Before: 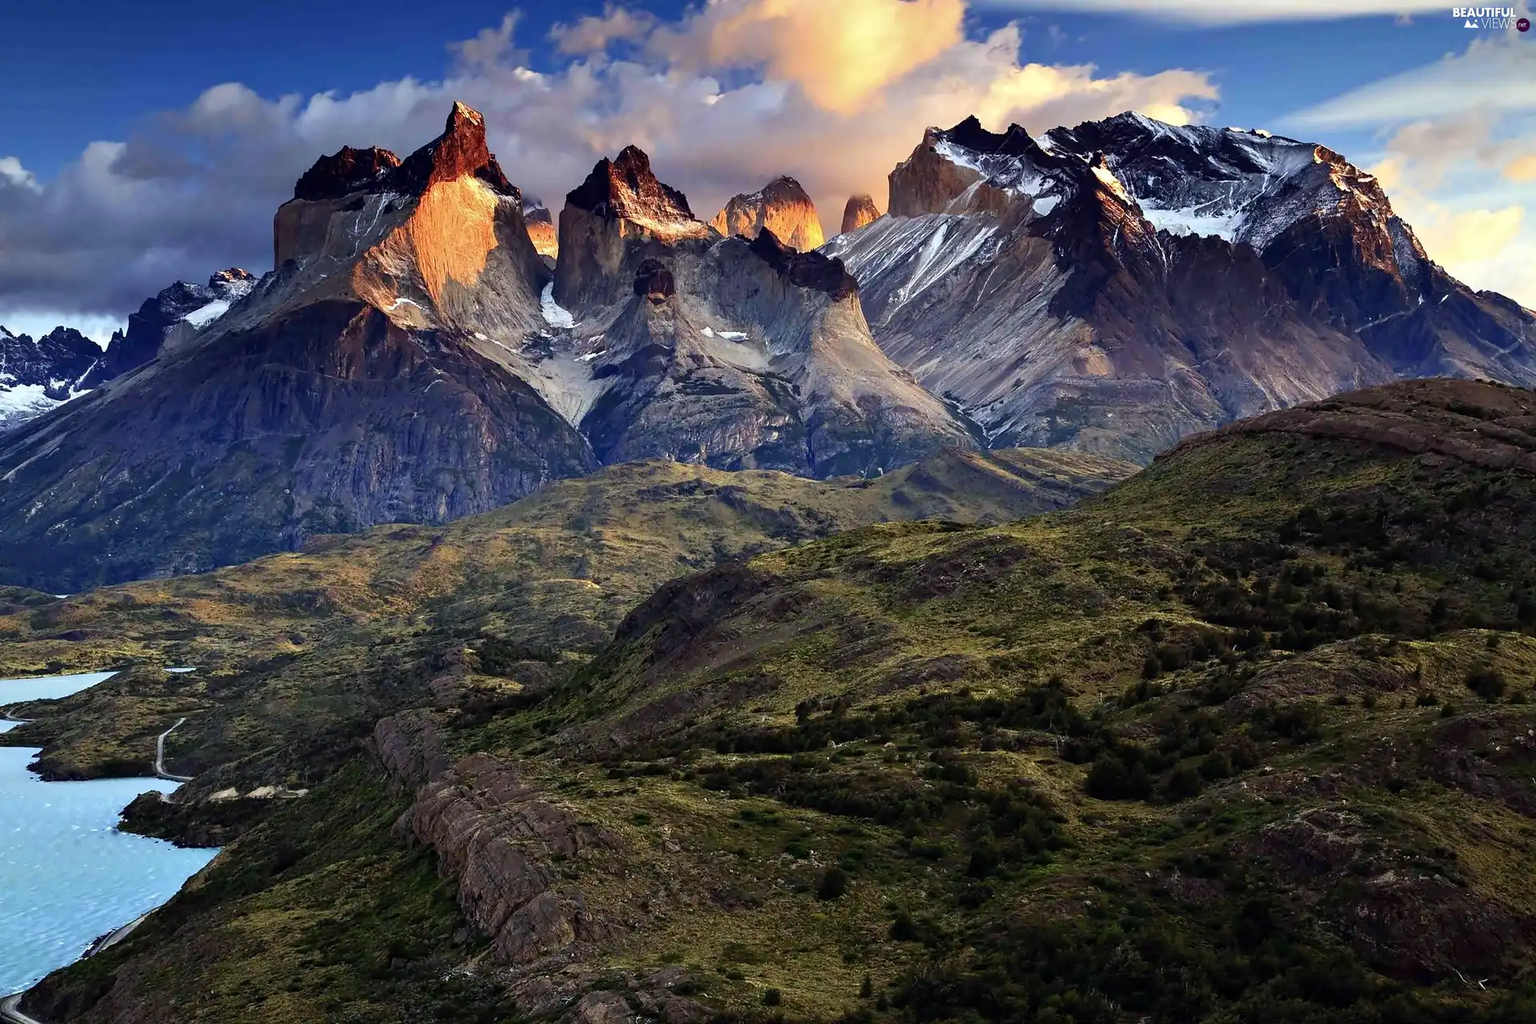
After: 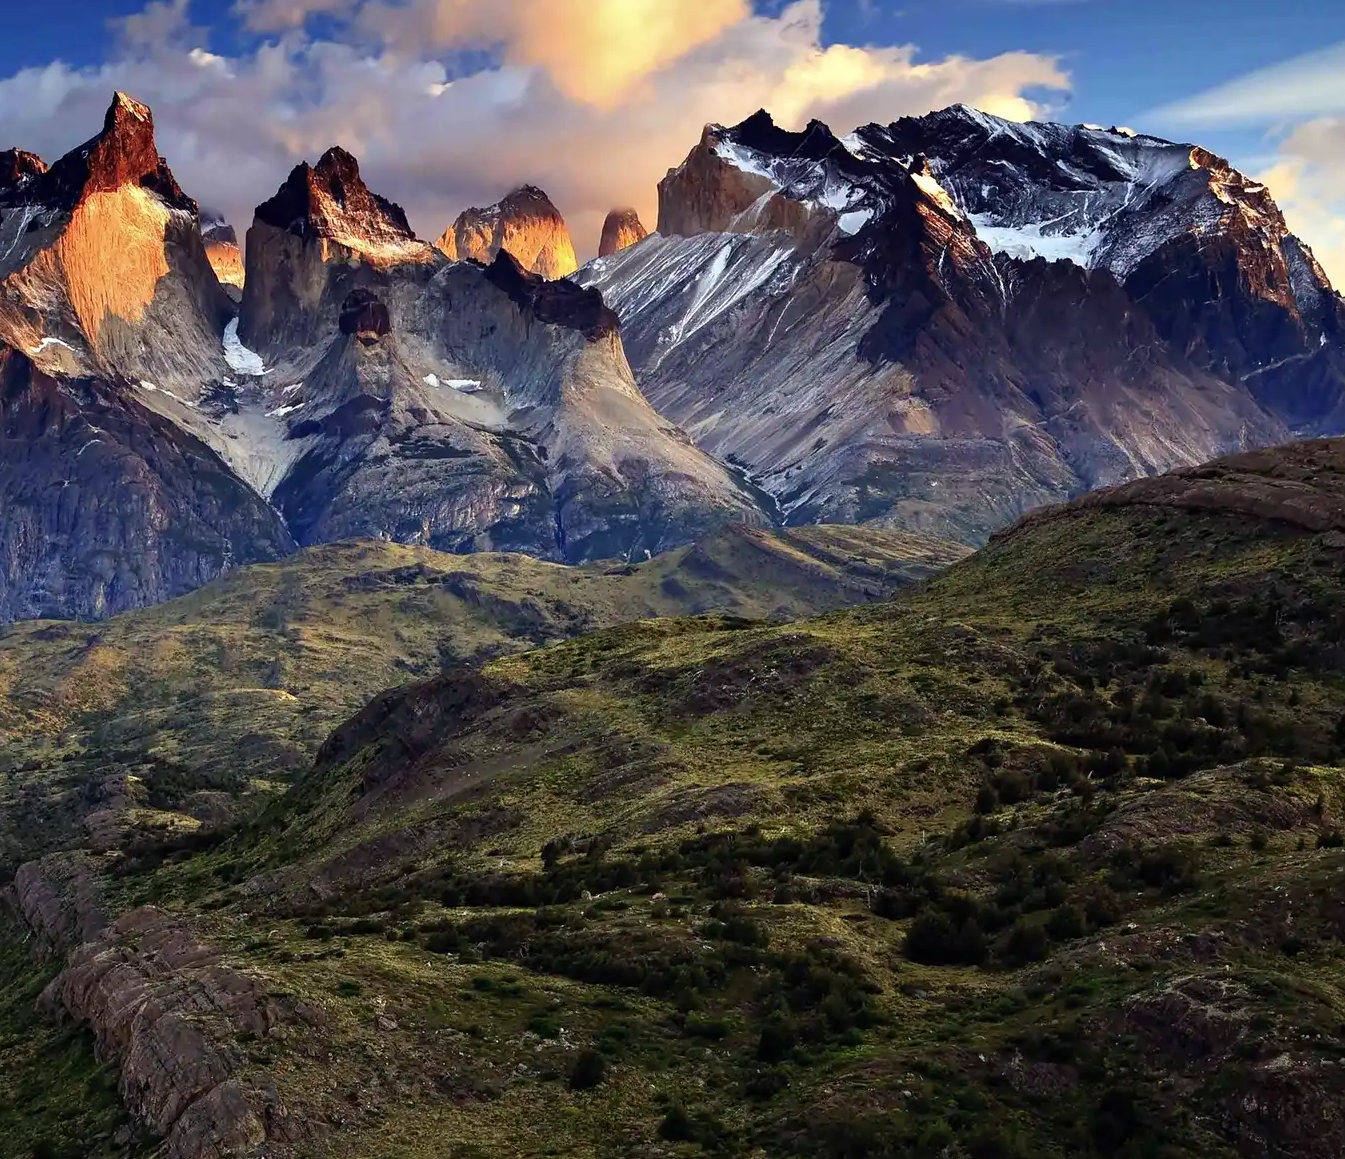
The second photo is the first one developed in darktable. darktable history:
crop and rotate: left 23.61%, top 2.755%, right 6.293%, bottom 6.641%
